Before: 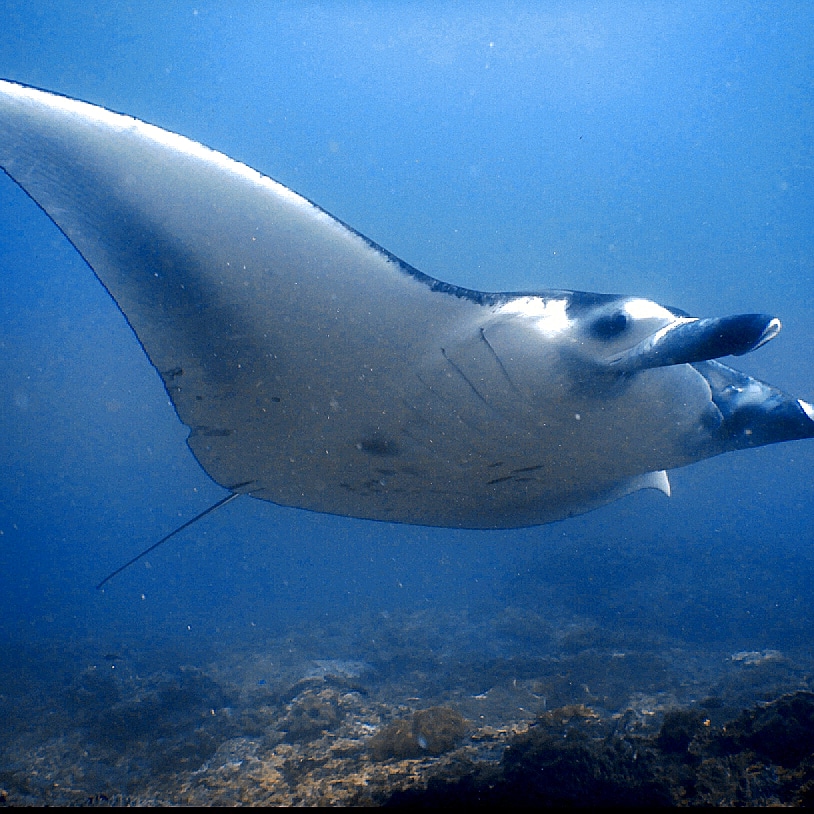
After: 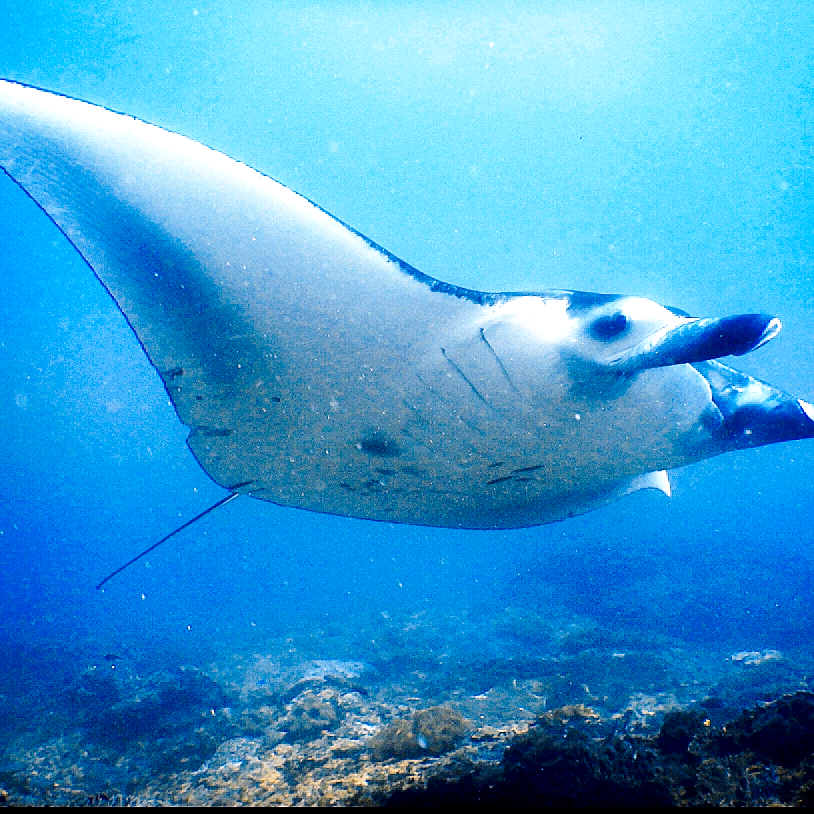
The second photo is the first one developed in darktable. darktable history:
local contrast: mode bilateral grid, contrast 26, coarseness 51, detail 123%, midtone range 0.2
base curve: curves: ch0 [(0, 0) (0.028, 0.03) (0.121, 0.232) (0.46, 0.748) (0.859, 0.968) (1, 1)], preserve colors none
color balance rgb: shadows lift › luminance -8.112%, shadows lift › chroma 2.41%, shadows lift › hue 198.77°, linear chroma grading › global chroma 5.598%, perceptual saturation grading › global saturation 15.132%, perceptual brilliance grading › global brilliance 10.042%, perceptual brilliance grading › shadows 15.661%
